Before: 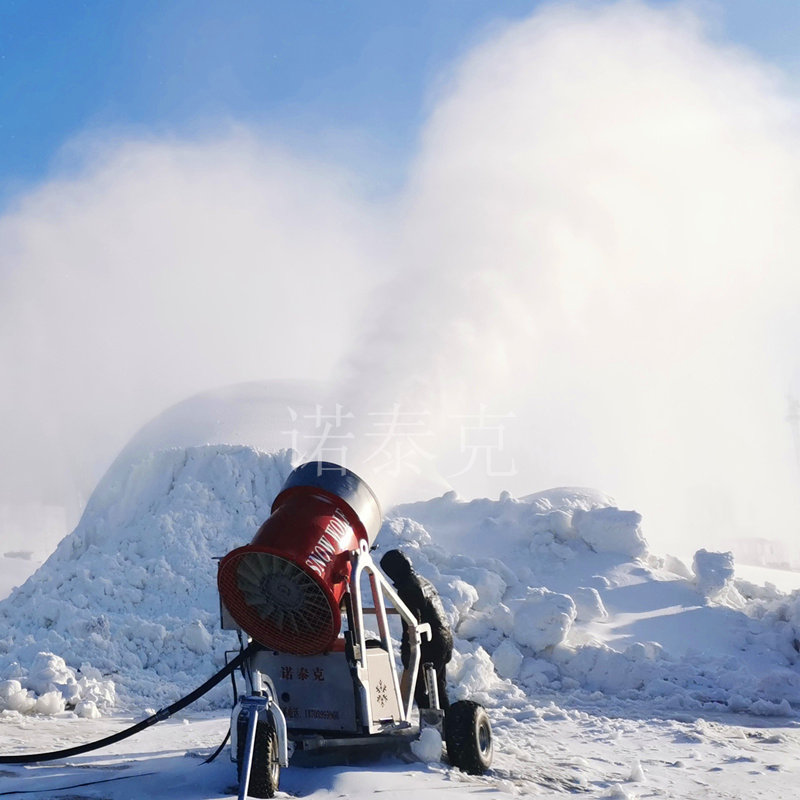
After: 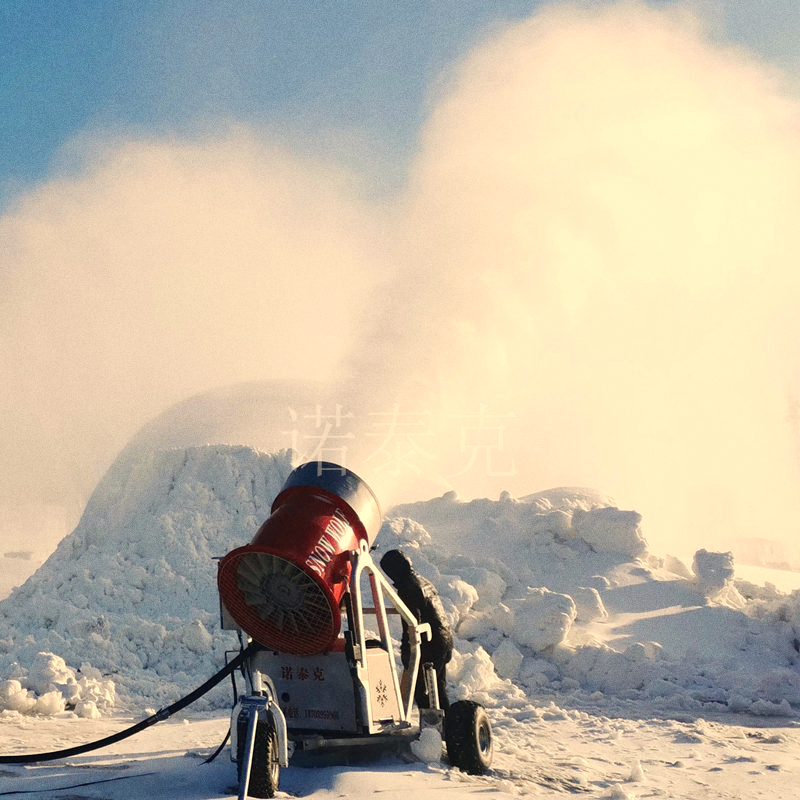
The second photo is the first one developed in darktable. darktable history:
grain: coarseness 0.09 ISO
white balance: red 1.123, blue 0.83
